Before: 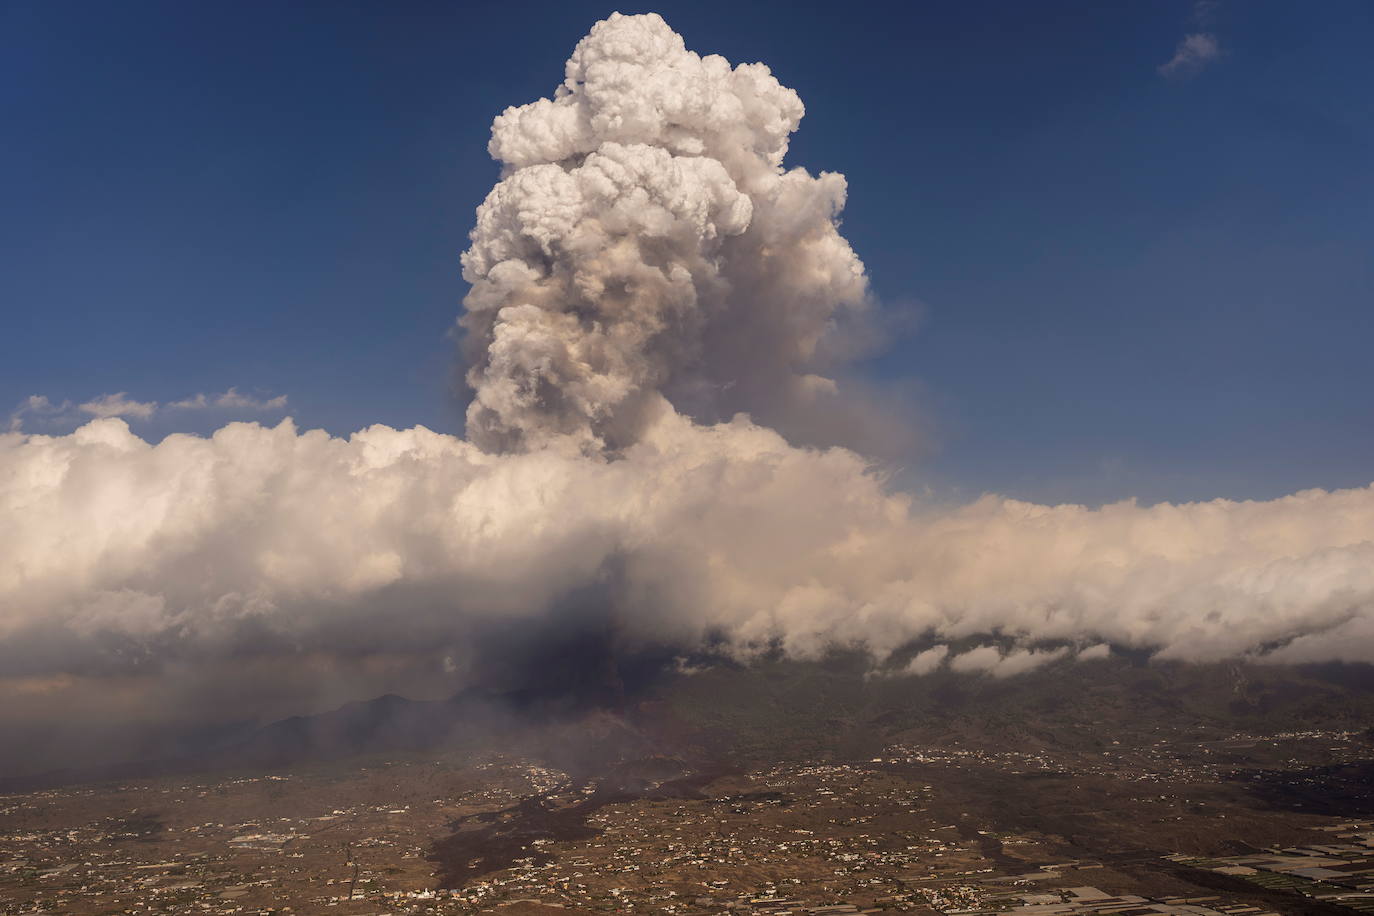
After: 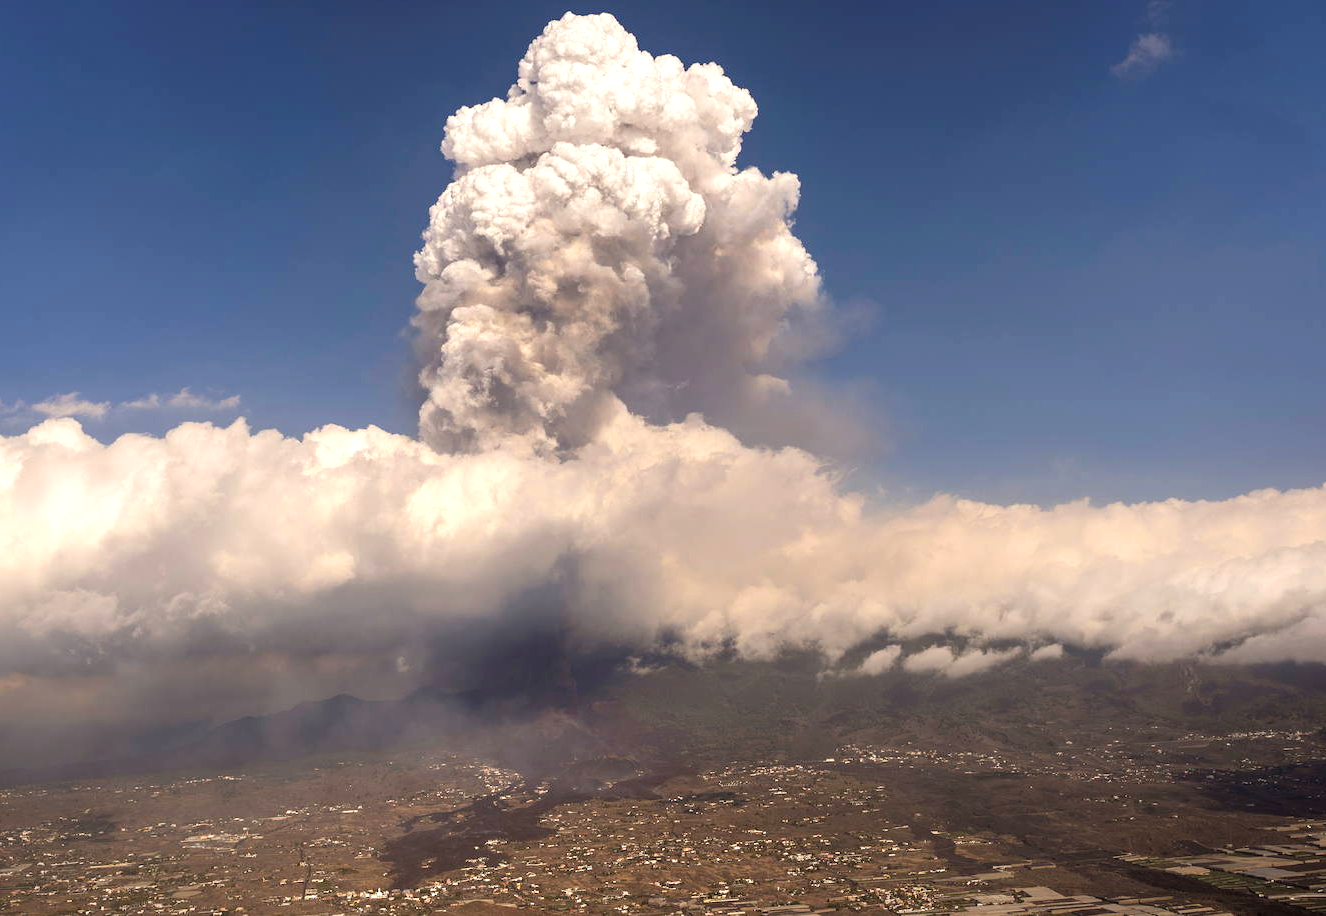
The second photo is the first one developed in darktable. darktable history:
exposure: exposure 0.717 EV, compensate highlight preservation false
crop and rotate: left 3.438%
